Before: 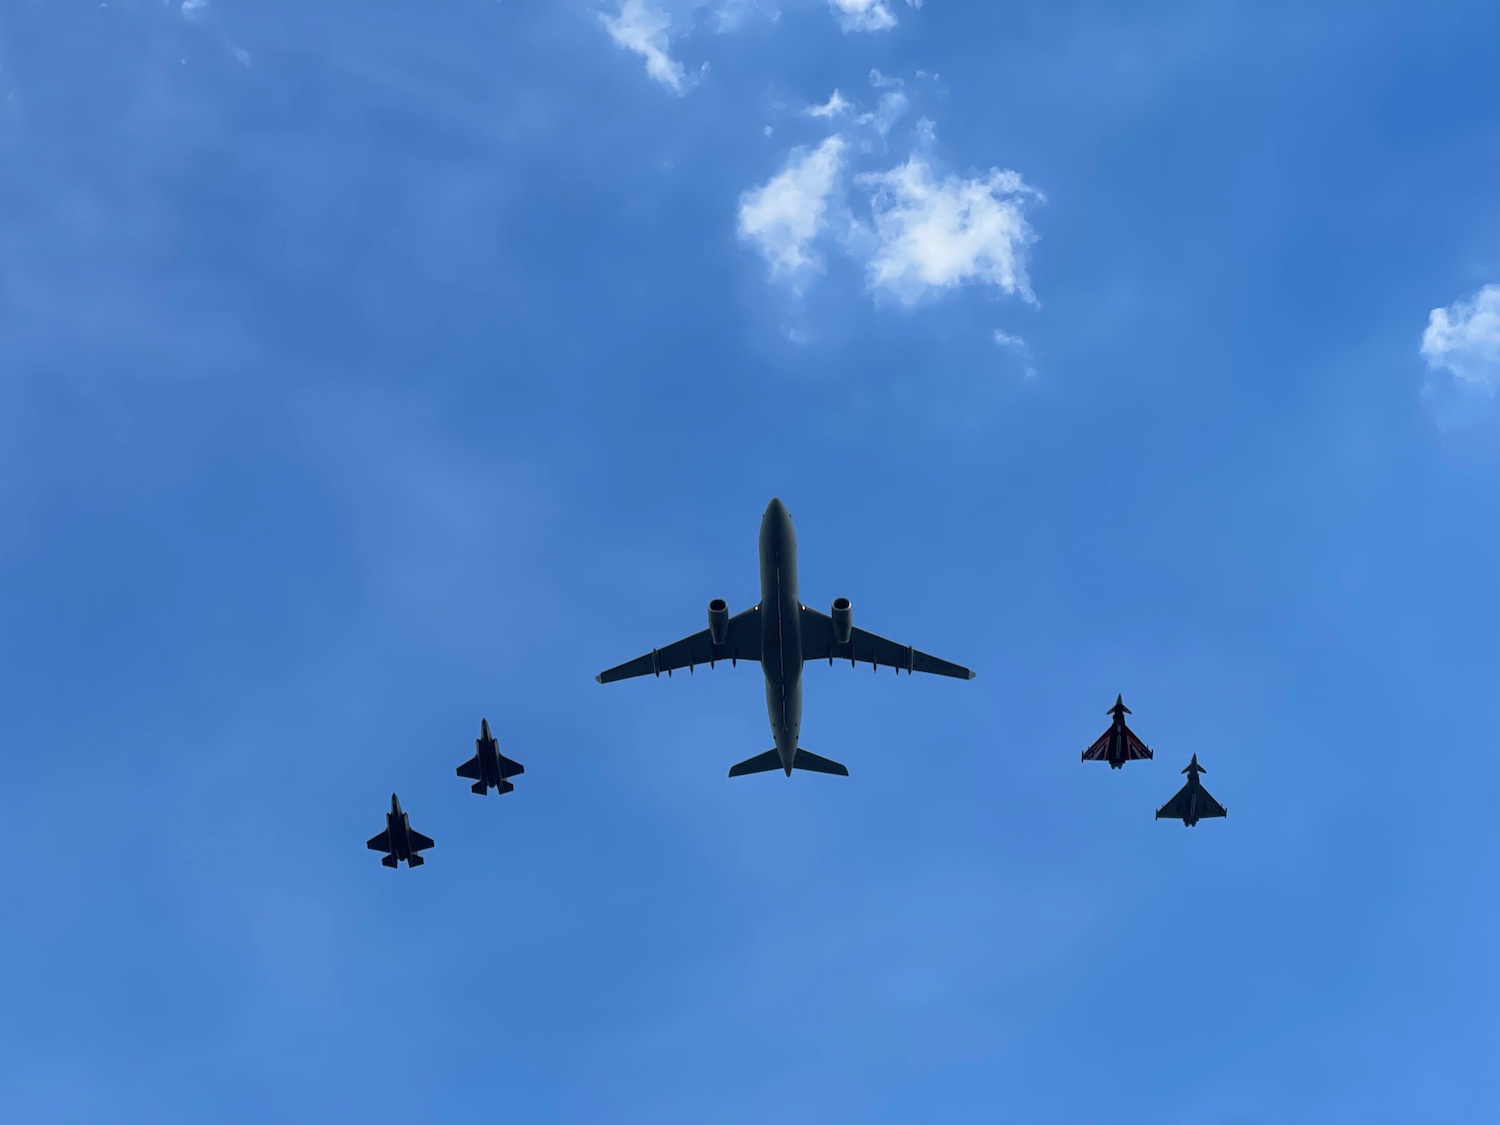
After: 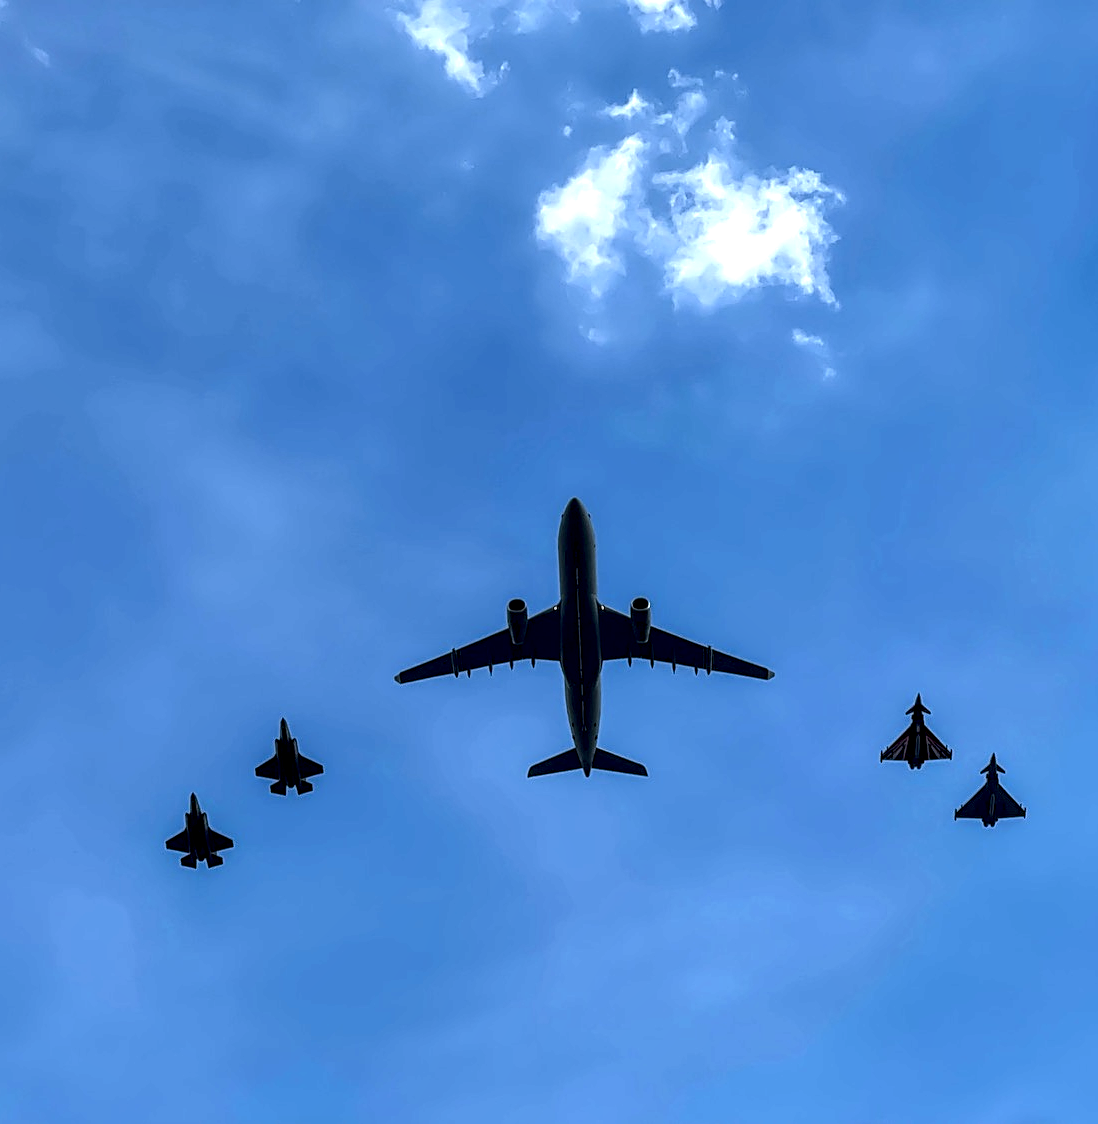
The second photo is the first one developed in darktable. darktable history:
local contrast: highlights 20%, shadows 70%, detail 170%
sharpen: on, module defaults
tone equalizer: -8 EV -0.417 EV, -7 EV -0.389 EV, -6 EV -0.333 EV, -5 EV -0.222 EV, -3 EV 0.222 EV, -2 EV 0.333 EV, -1 EV 0.389 EV, +0 EV 0.417 EV, edges refinement/feathering 500, mask exposure compensation -1.57 EV, preserve details no
crop: left 13.443%, right 13.31%
shadows and highlights: on, module defaults
